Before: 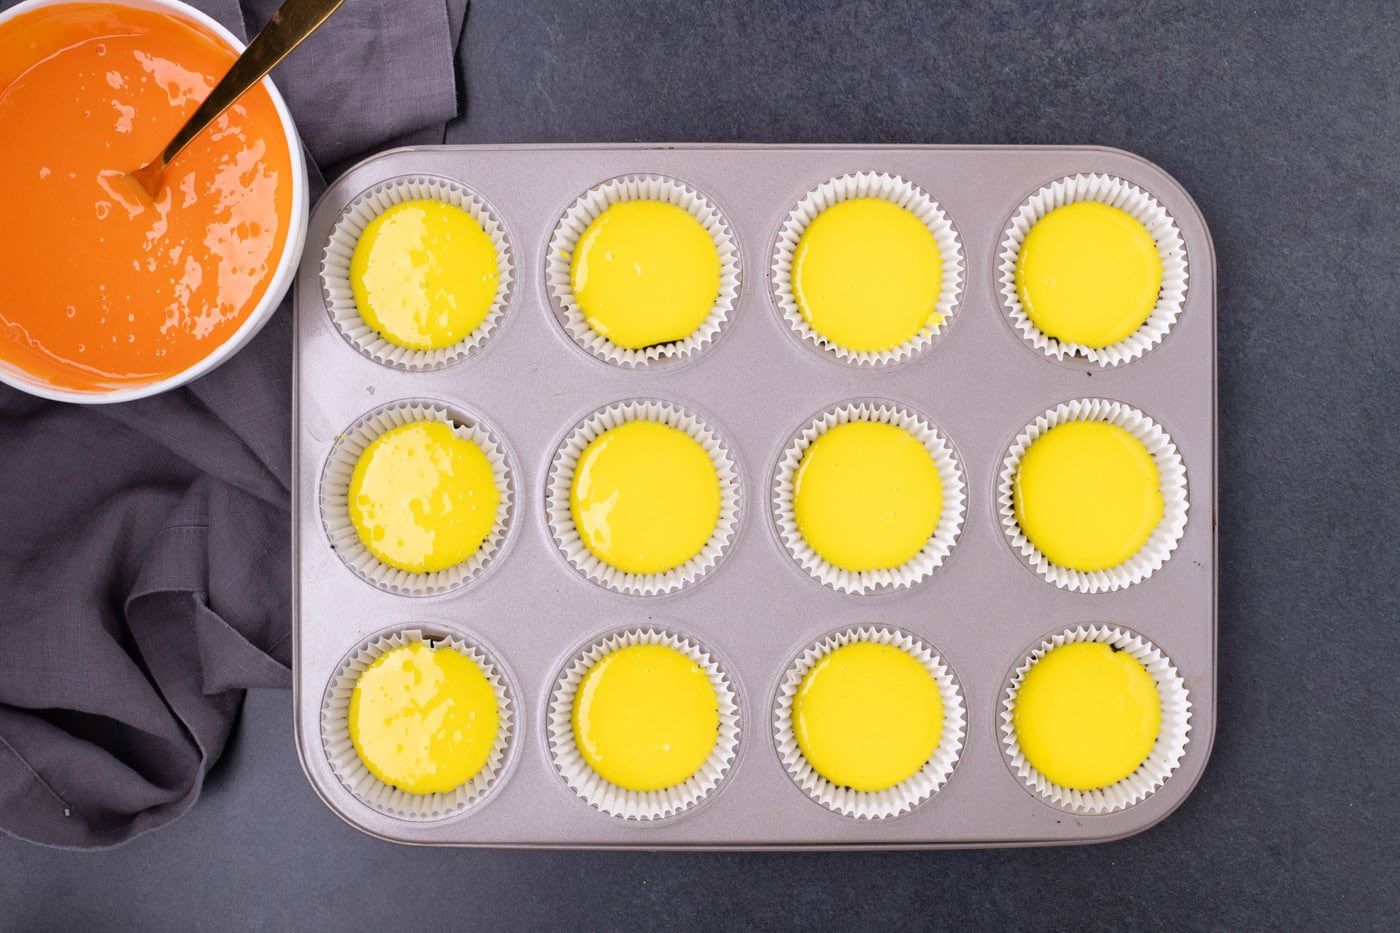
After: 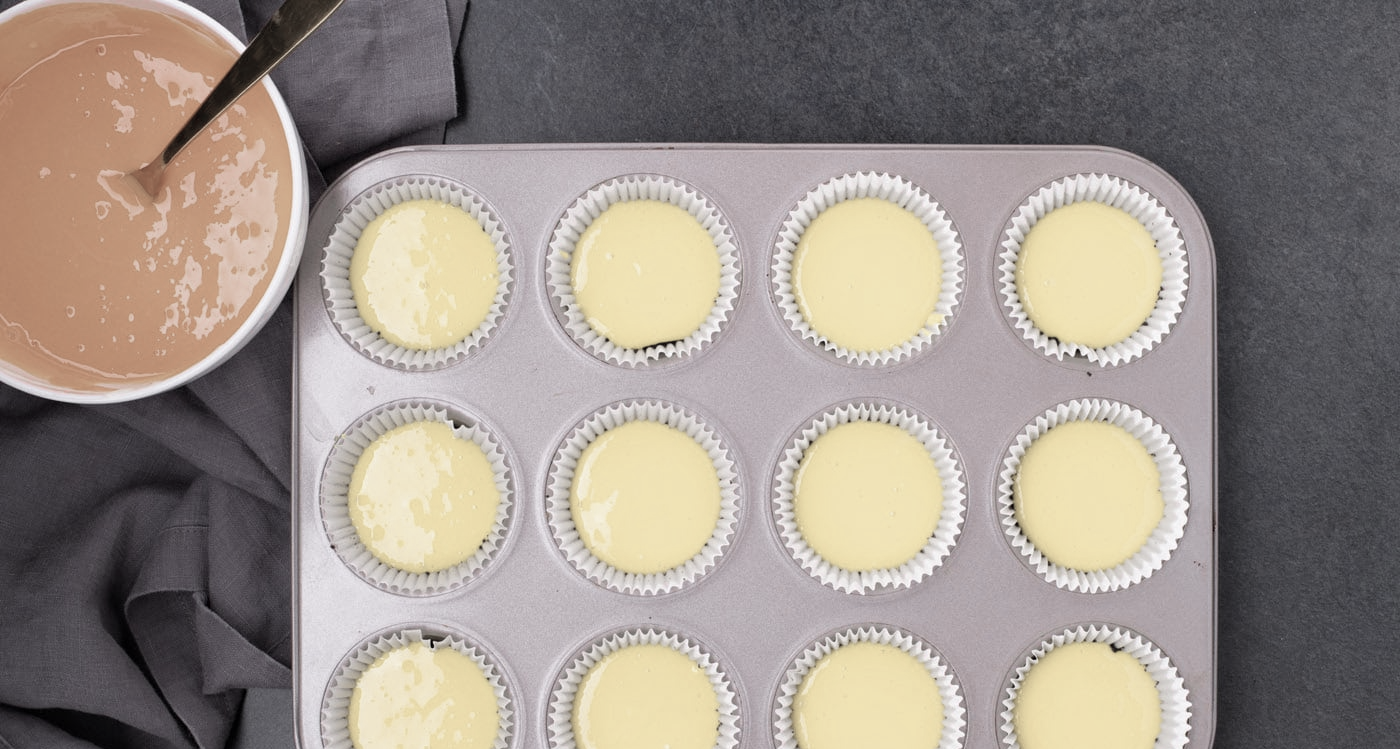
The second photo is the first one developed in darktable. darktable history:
crop: bottom 19.644%
color zones: curves: ch1 [(0, 0.34) (0.143, 0.164) (0.286, 0.152) (0.429, 0.176) (0.571, 0.173) (0.714, 0.188) (0.857, 0.199) (1, 0.34)]
